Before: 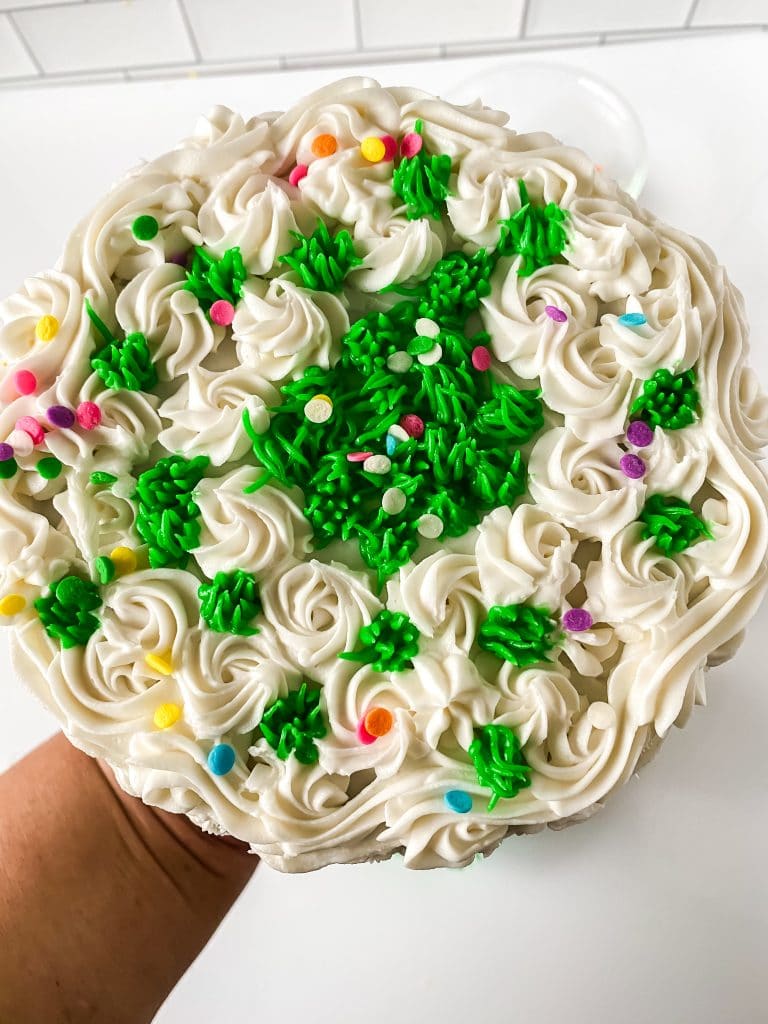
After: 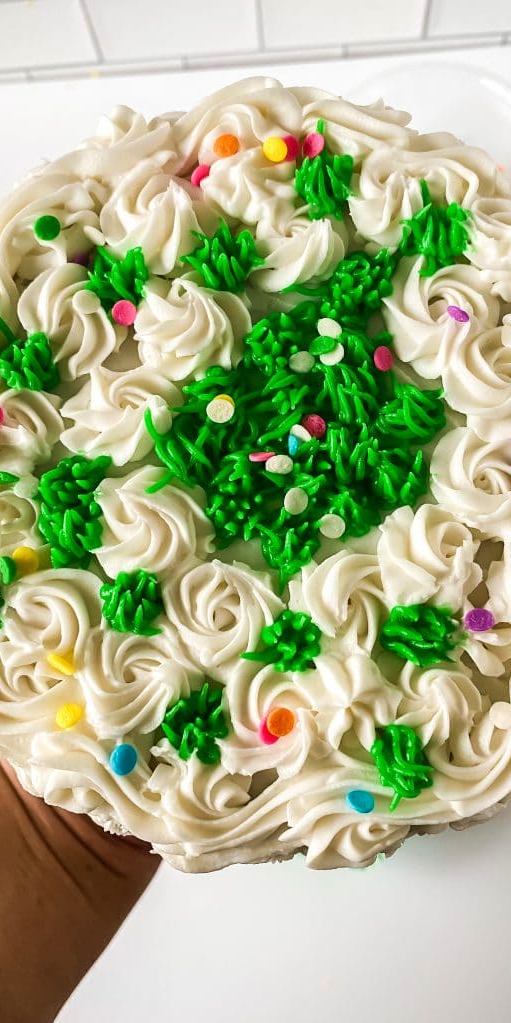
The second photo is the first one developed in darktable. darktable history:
crop and rotate: left 12.866%, right 20.527%
velvia: strength 14.71%
